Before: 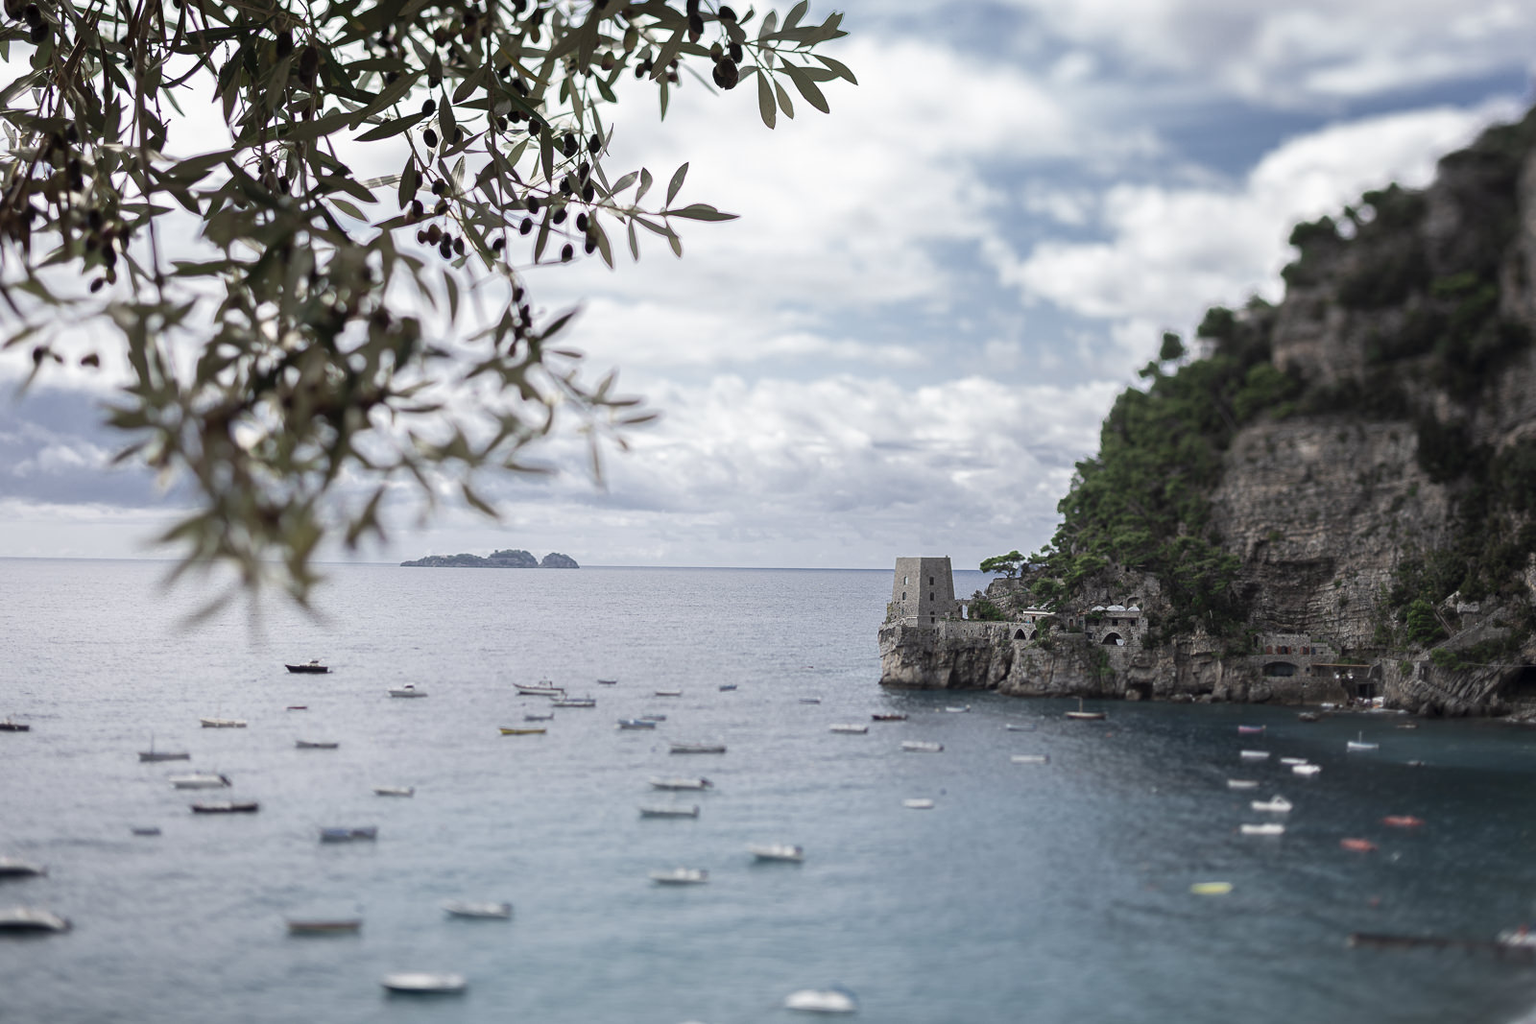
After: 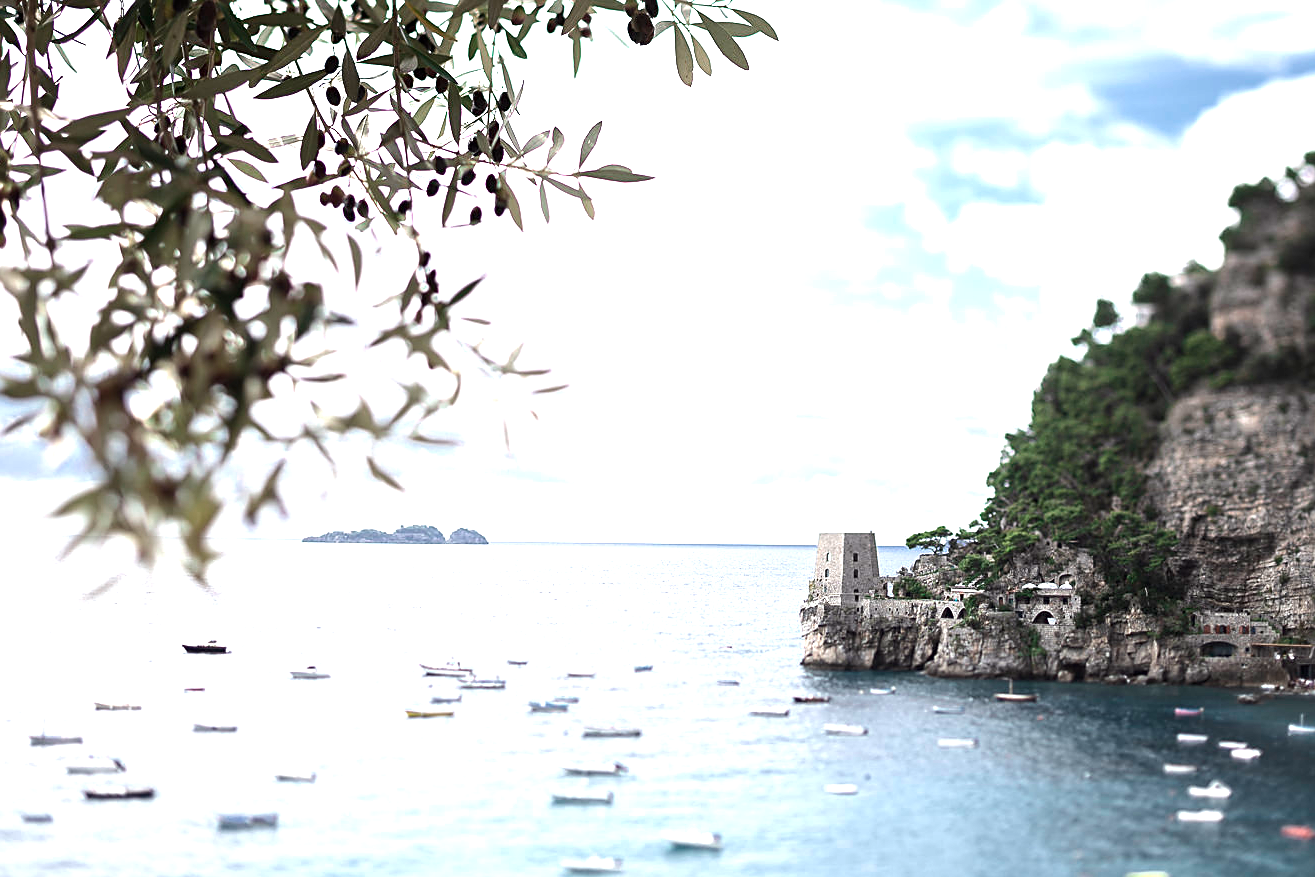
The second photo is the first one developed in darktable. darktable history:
crop and rotate: left 7.196%, top 4.574%, right 10.605%, bottom 13.178%
local contrast: mode bilateral grid, contrast 15, coarseness 36, detail 105%, midtone range 0.2
exposure: black level correction 0, exposure 1.1 EV, compensate exposure bias true, compensate highlight preservation false
tone equalizer: -8 EV -0.417 EV, -7 EV -0.389 EV, -6 EV -0.333 EV, -5 EV -0.222 EV, -3 EV 0.222 EV, -2 EV 0.333 EV, -1 EV 0.389 EV, +0 EV 0.417 EV, edges refinement/feathering 500, mask exposure compensation -1.57 EV, preserve details no
sharpen: radius 1.864, amount 0.398, threshold 1.271
color zones: curves: ch0 [(0, 0.425) (0.143, 0.422) (0.286, 0.42) (0.429, 0.419) (0.571, 0.419) (0.714, 0.42) (0.857, 0.422) (1, 0.425)]
